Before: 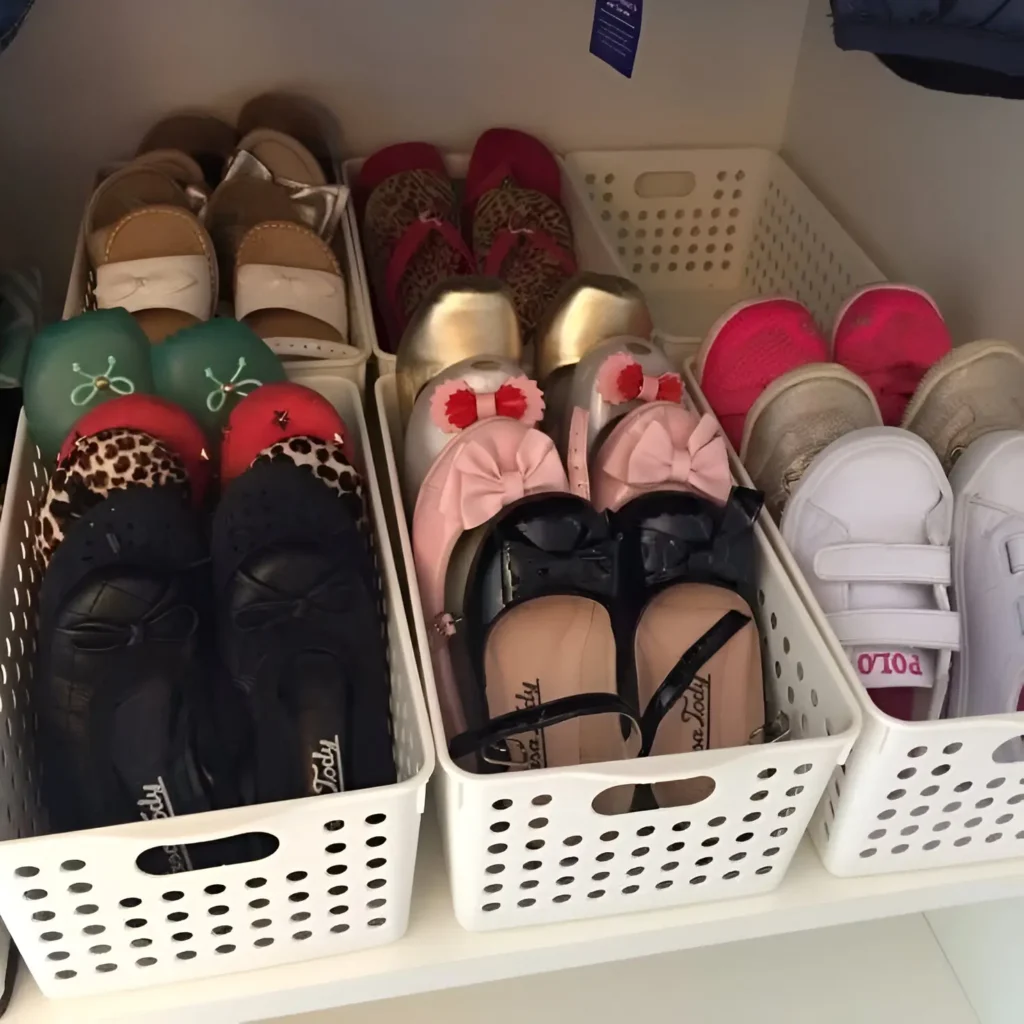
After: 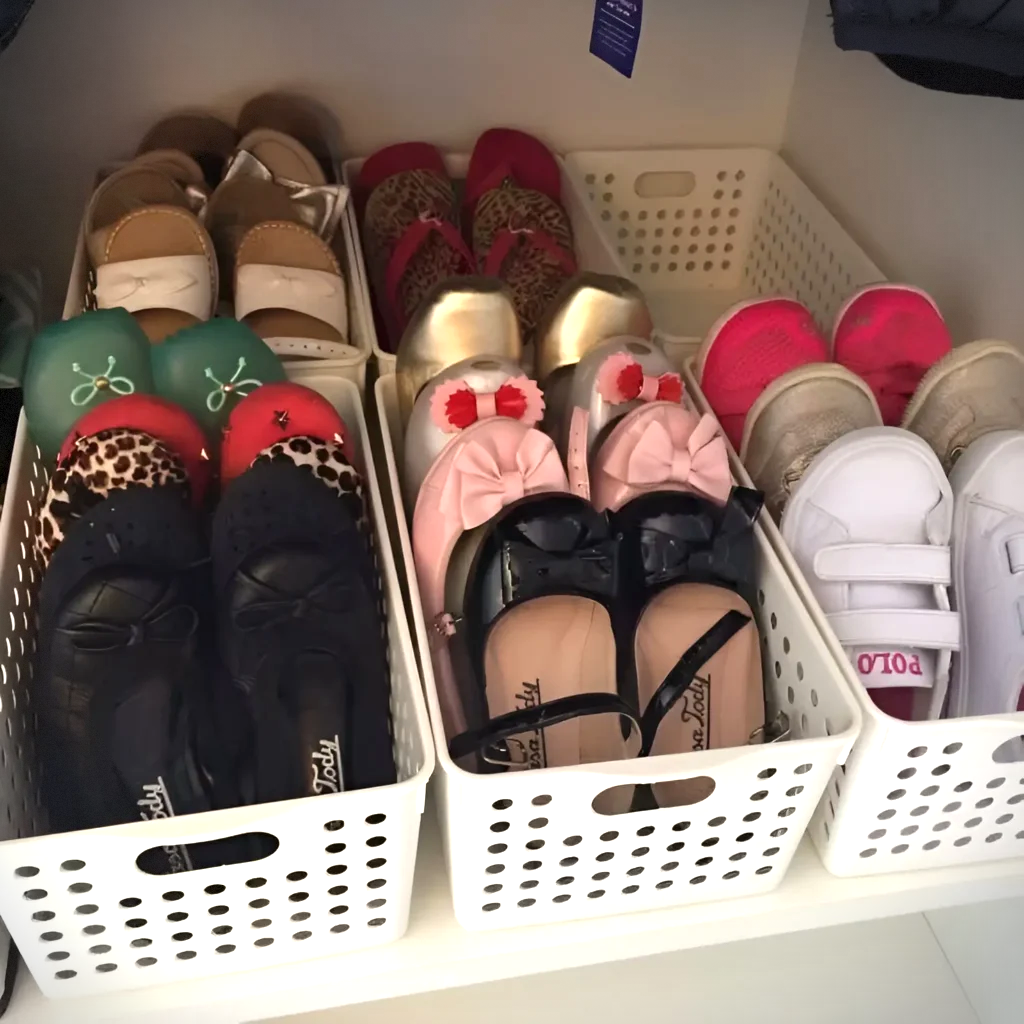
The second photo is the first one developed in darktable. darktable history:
exposure: black level correction 0, exposure 0.5 EV, compensate exposure bias true, compensate highlight preservation false
vignetting: fall-off start 91.47%, dithering 8-bit output
